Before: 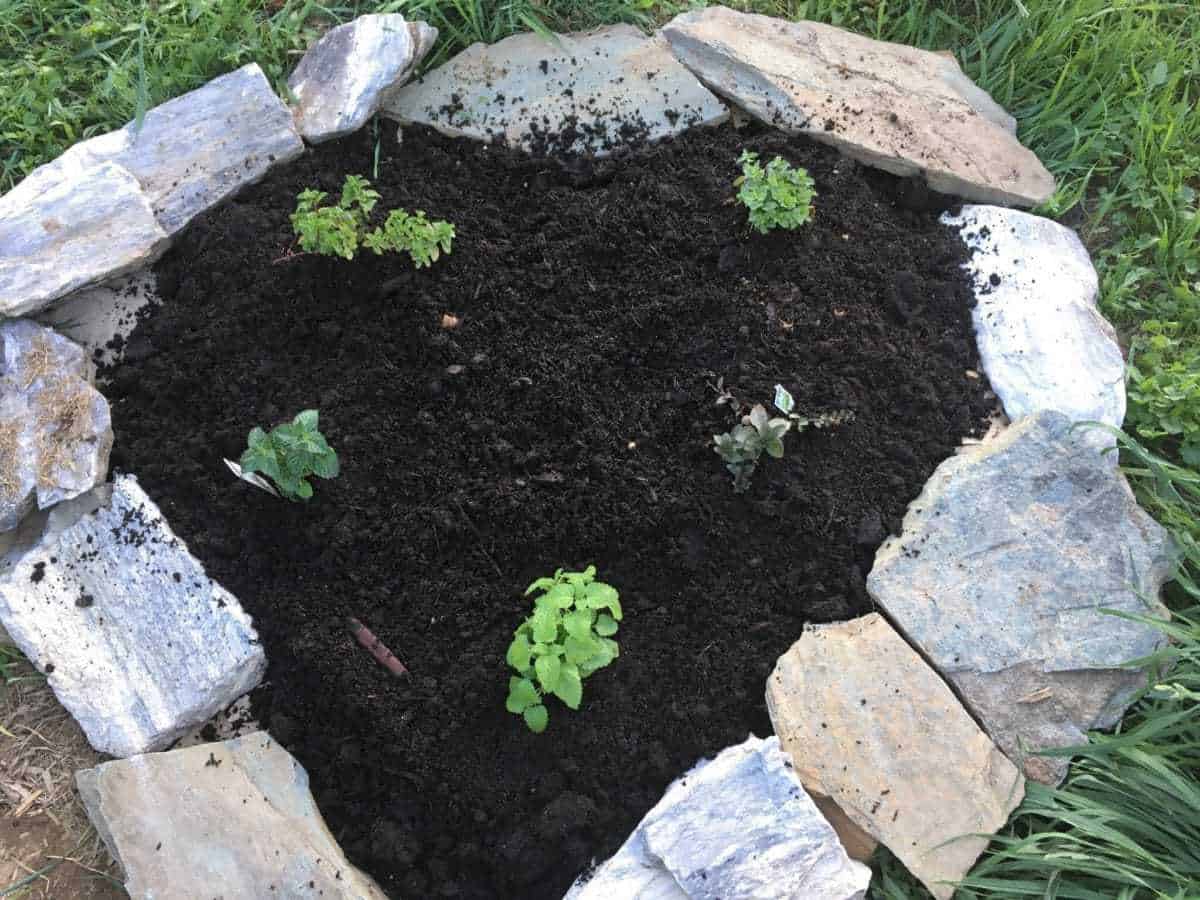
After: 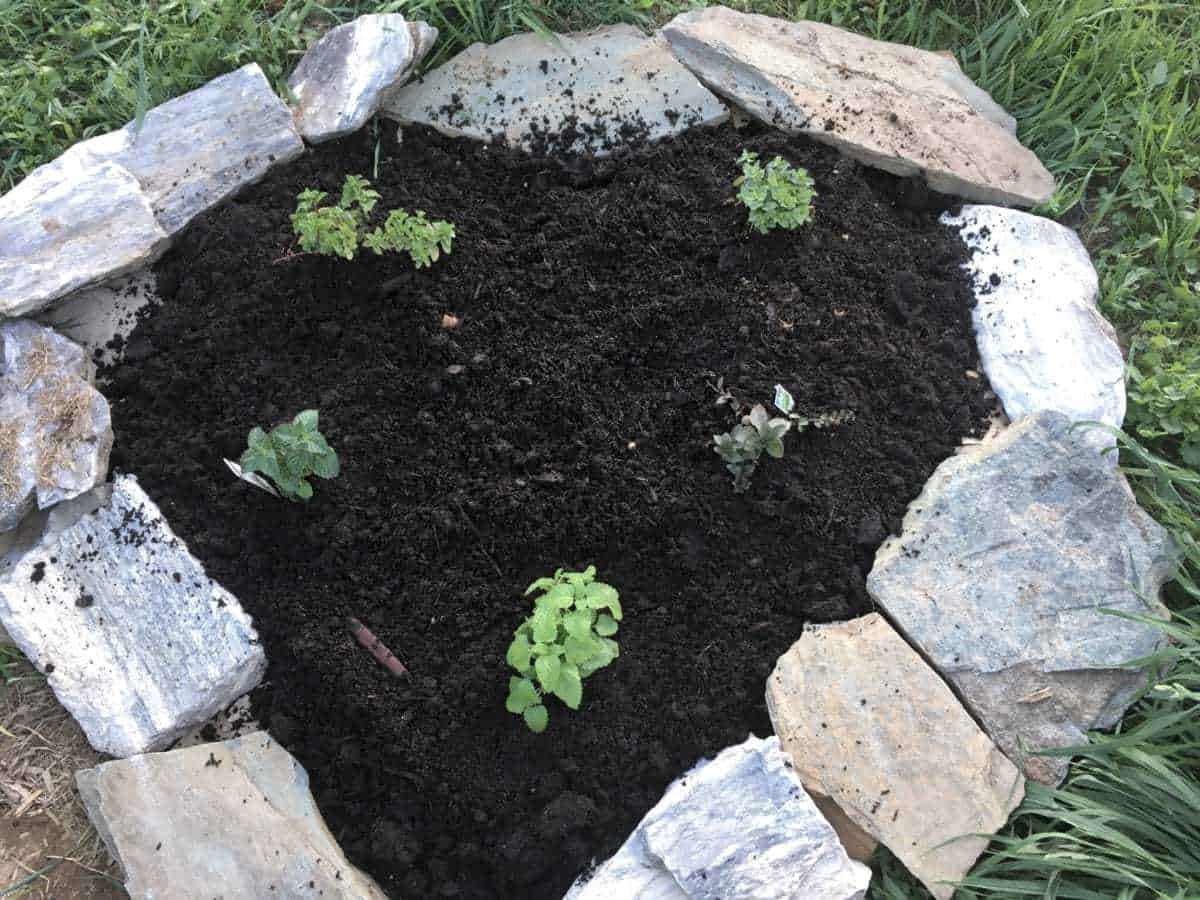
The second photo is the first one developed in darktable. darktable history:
local contrast: mode bilateral grid, contrast 20, coarseness 50, detail 120%, midtone range 0.2
color correction: saturation 0.8
